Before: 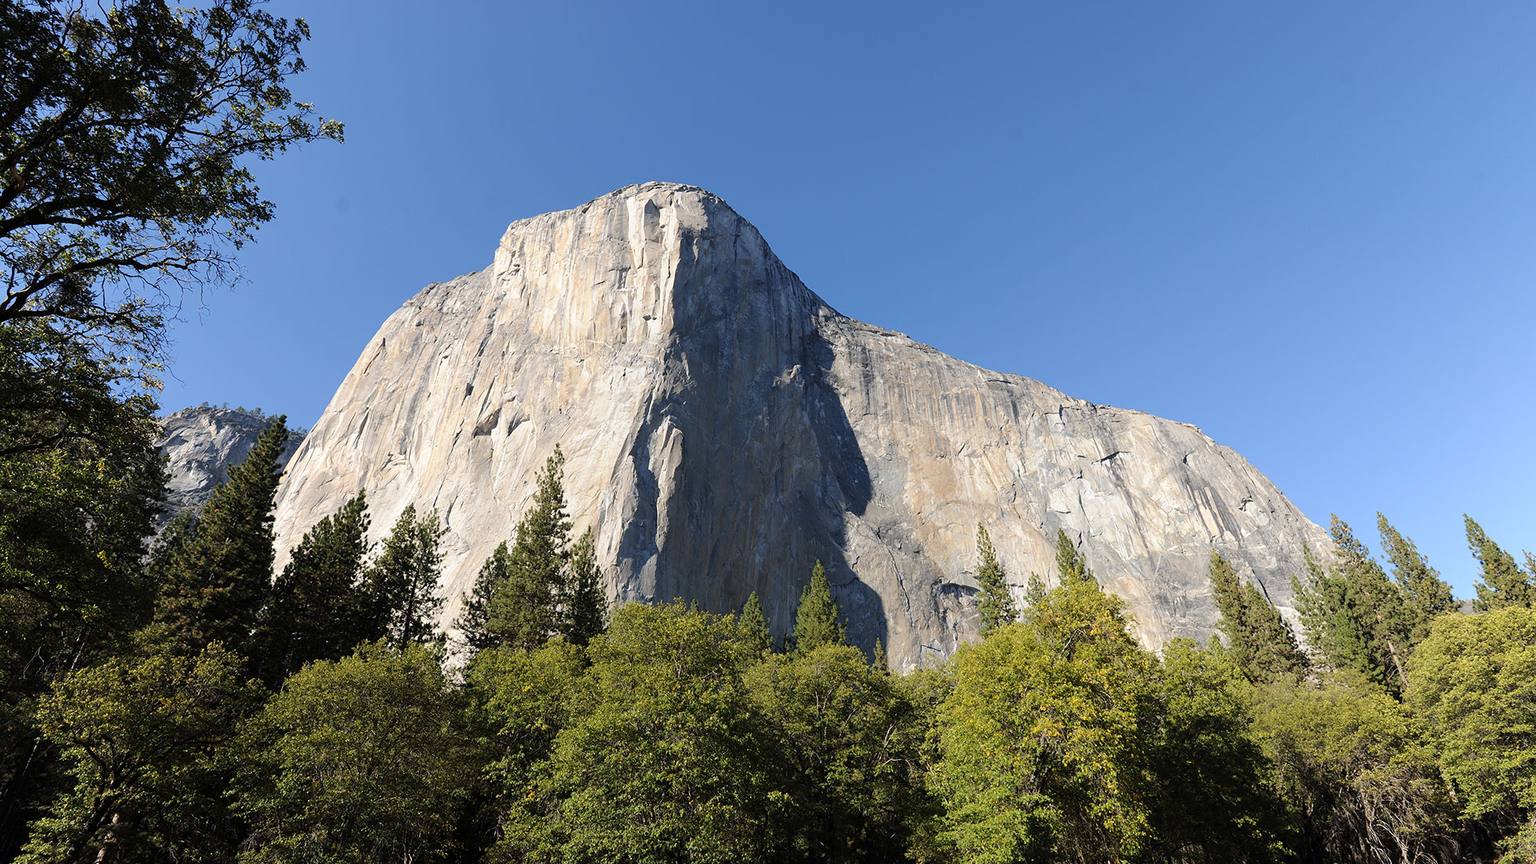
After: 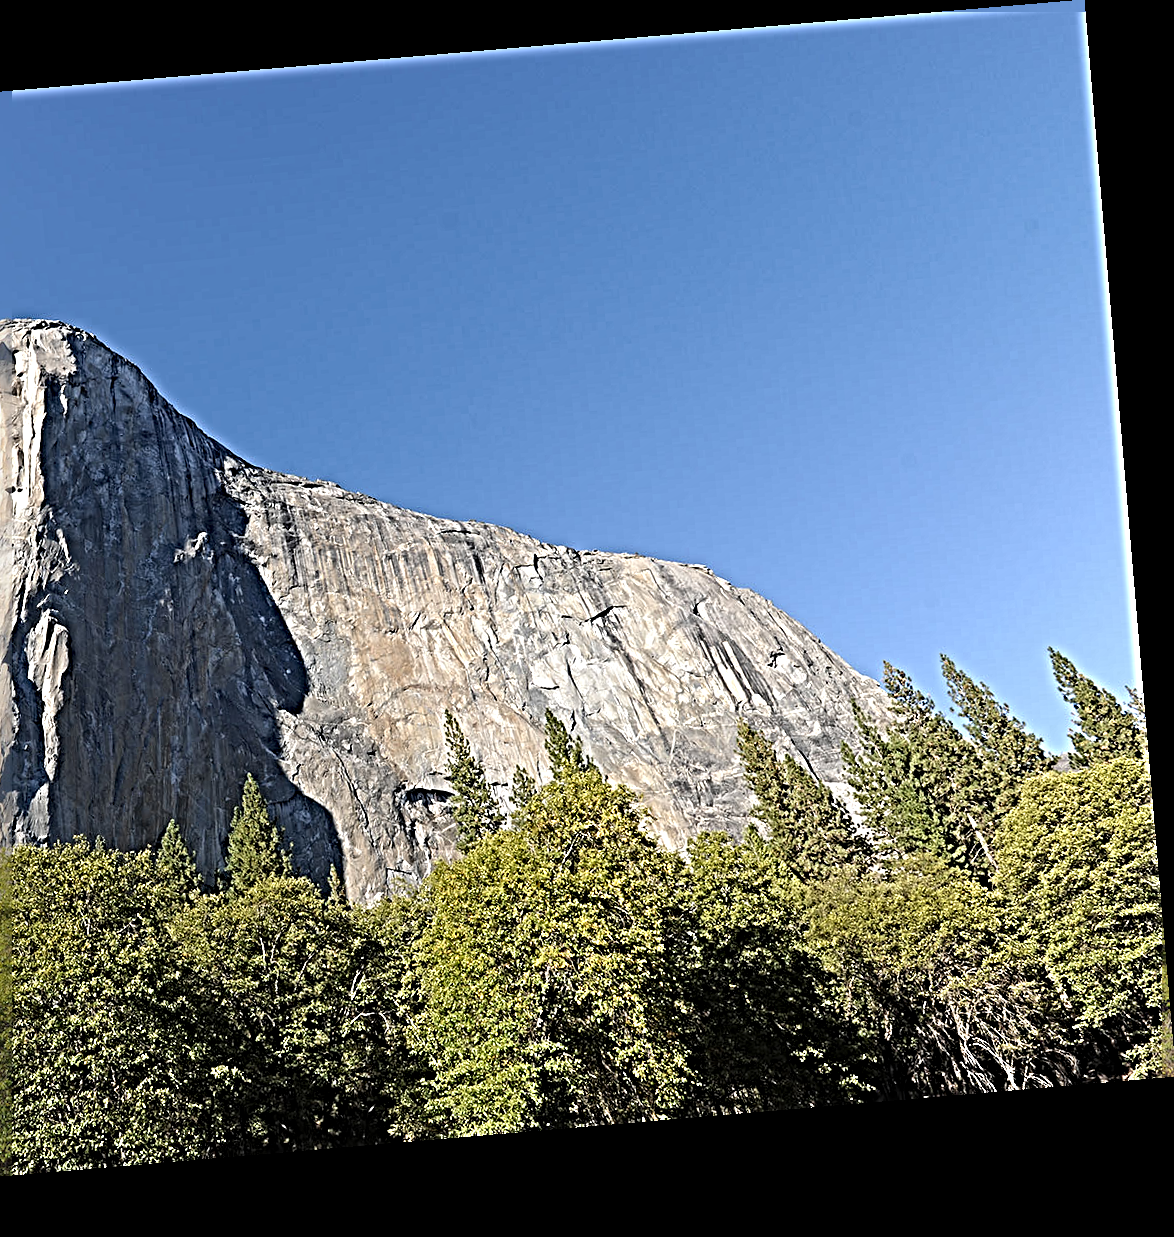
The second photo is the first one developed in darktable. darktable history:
sharpen: radius 6.3, amount 1.8, threshold 0
rotate and perspective: rotation -4.86°, automatic cropping off
crop: left 41.402%
